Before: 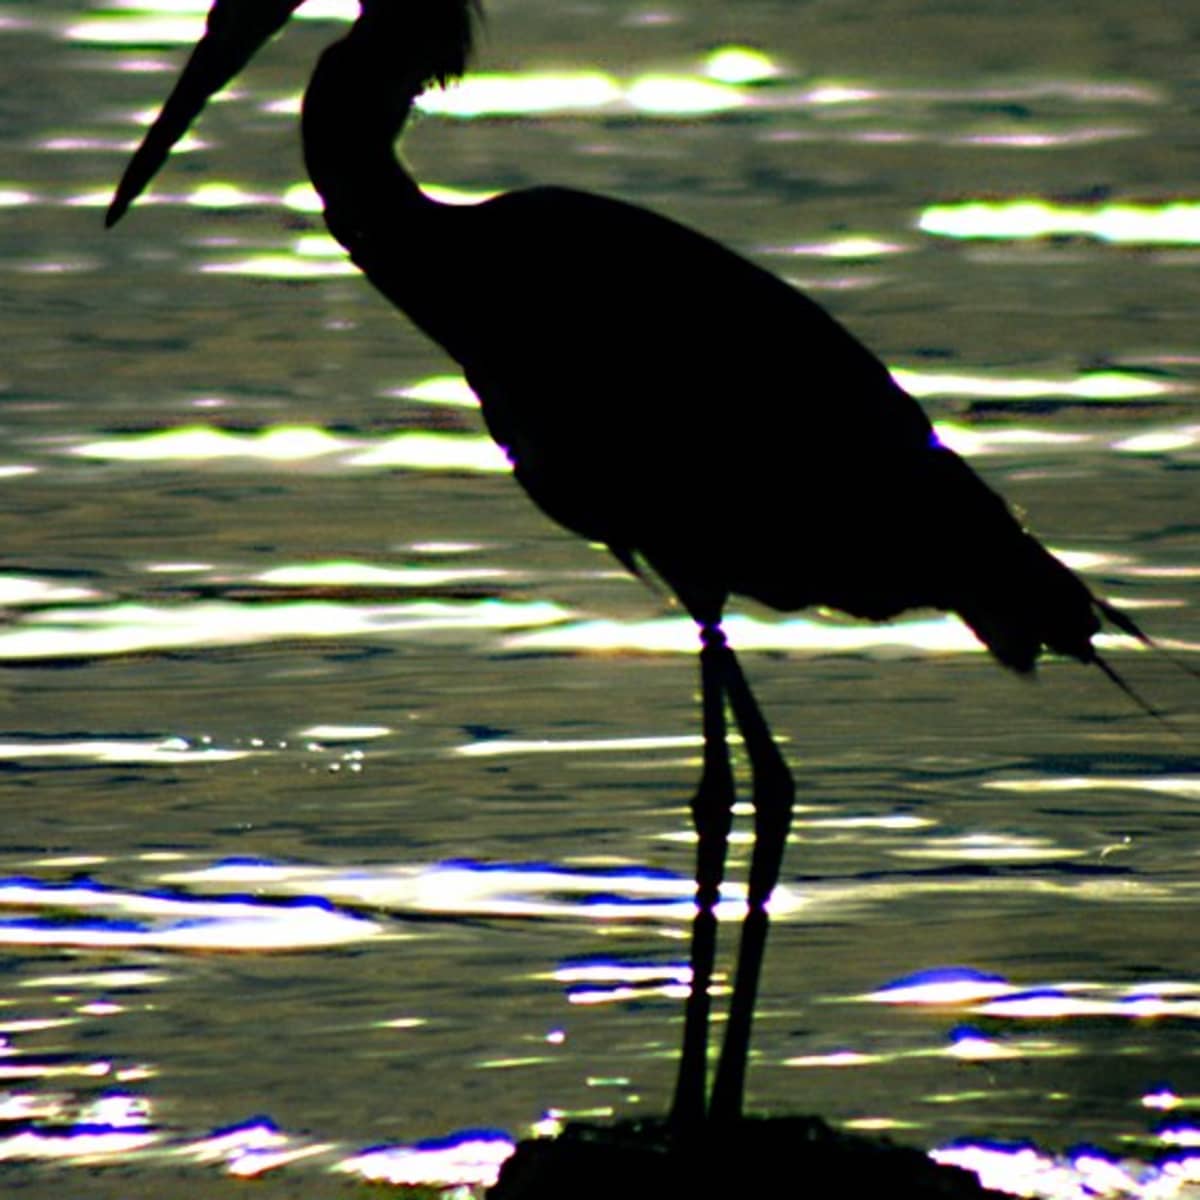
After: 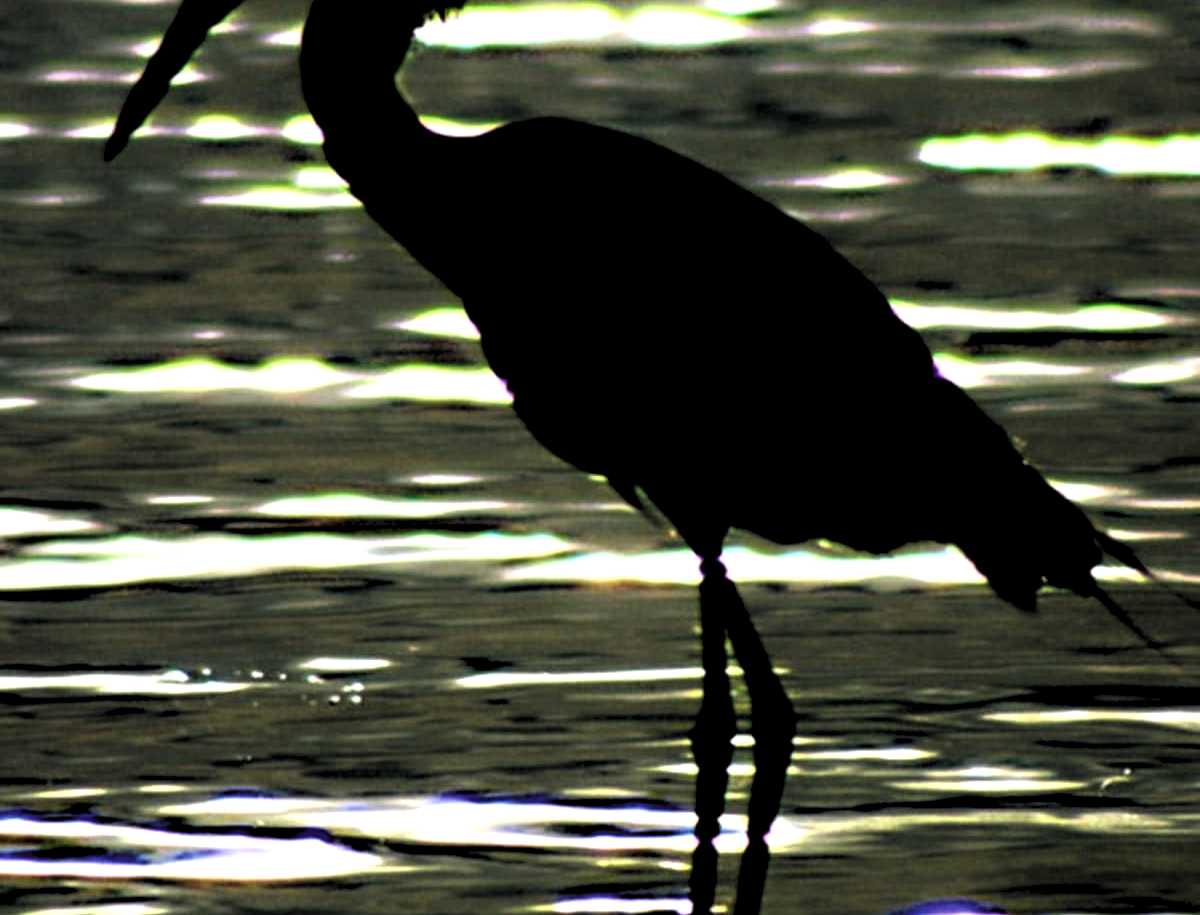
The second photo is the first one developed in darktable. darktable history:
crop: top 5.681%, bottom 18.024%
levels: levels [0.182, 0.542, 0.902]
filmic rgb: black relative exposure -16 EV, white relative exposure 2.93 EV, hardness 10
contrast brightness saturation: saturation -0.069
